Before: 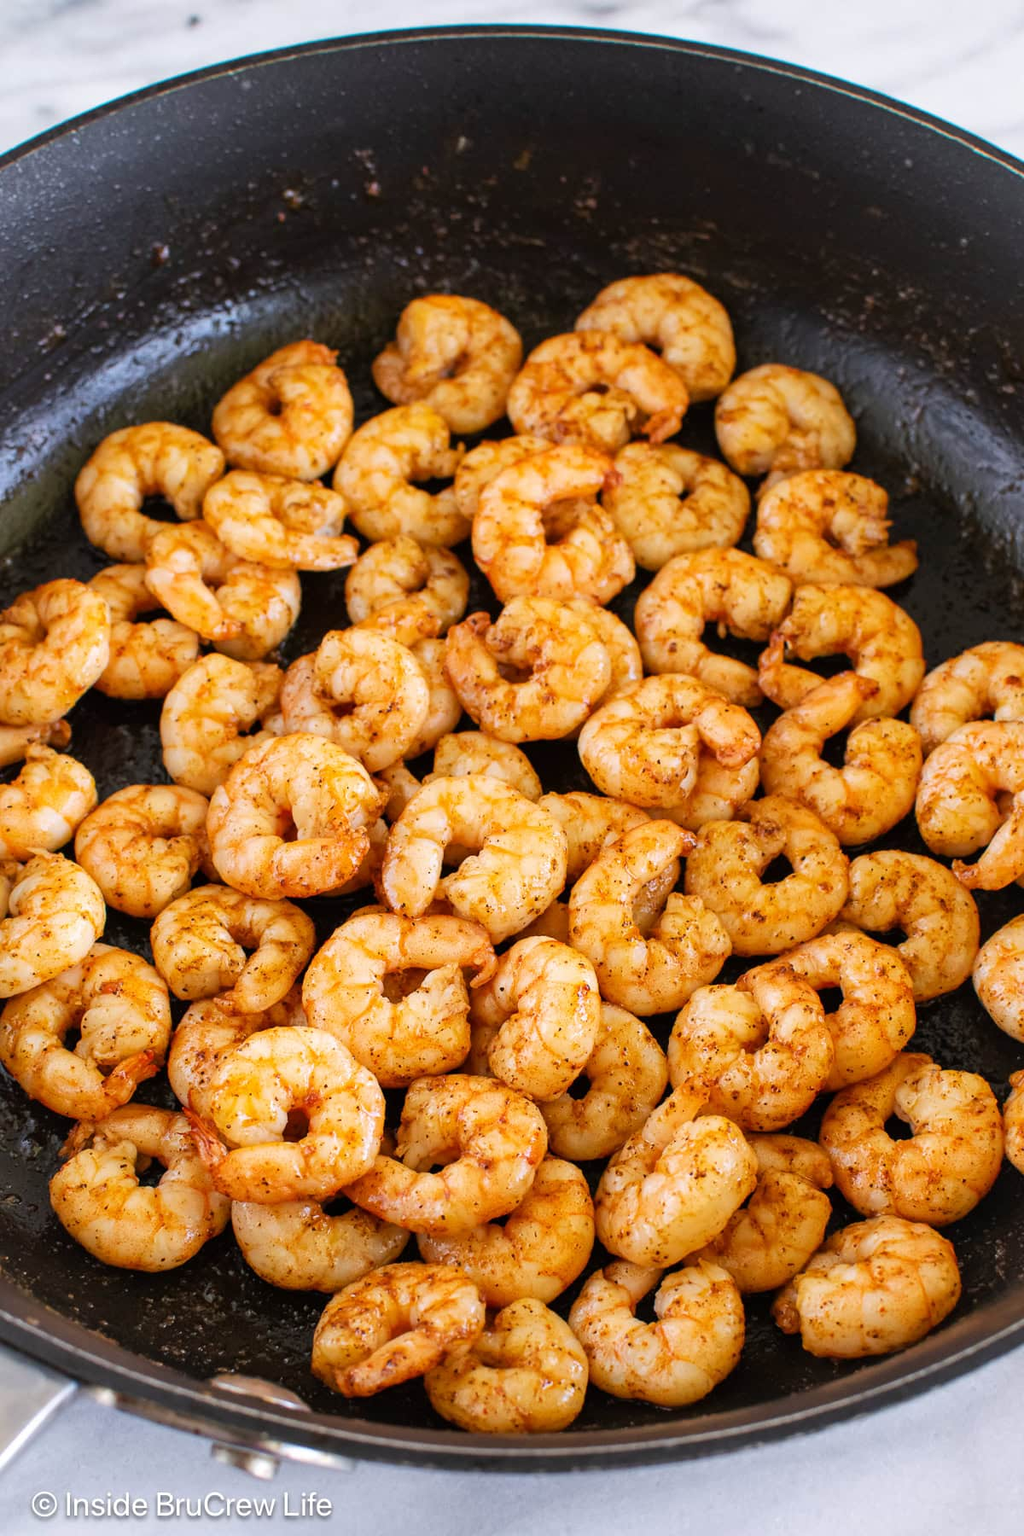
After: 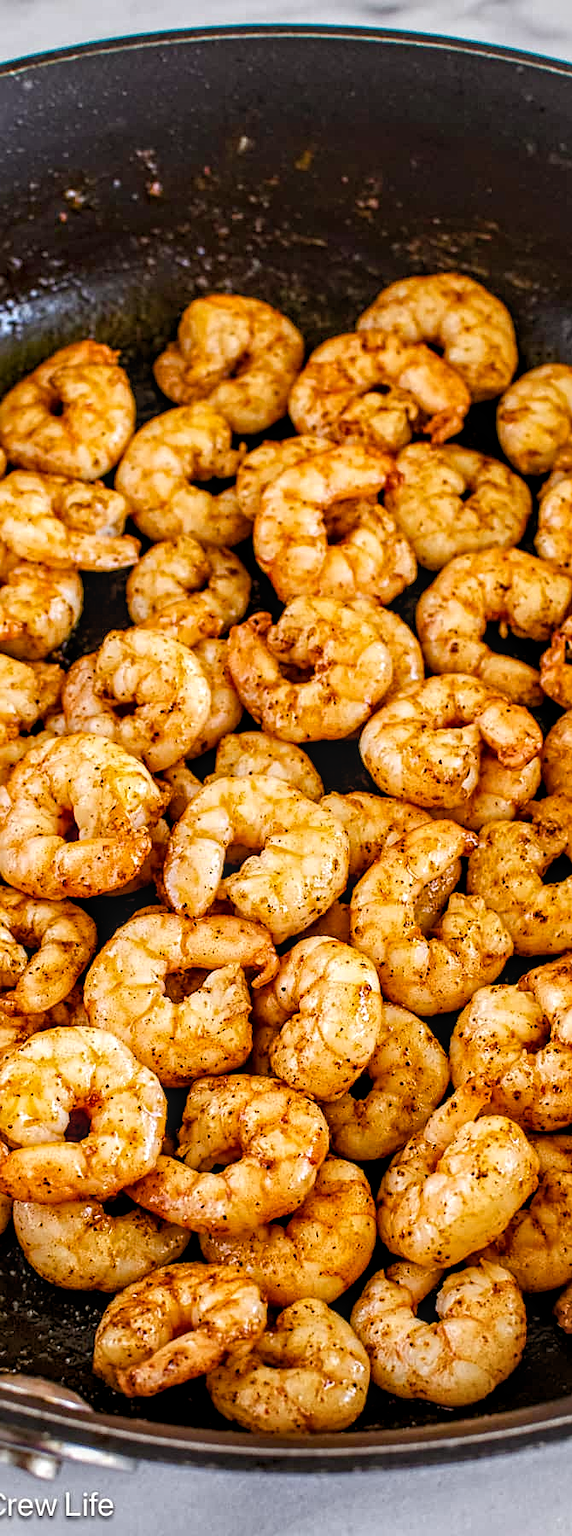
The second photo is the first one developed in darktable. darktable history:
local contrast: on, module defaults
contrast equalizer: y [[0.5, 0.542, 0.583, 0.625, 0.667, 0.708], [0.5 ×6], [0.5 ×6], [0 ×6], [0 ×6]], mix 0.604
exposure: exposure -0.043 EV, compensate highlight preservation false
vignetting: fall-off start 72.15%, fall-off radius 107.28%, center (-0.031, -0.041), width/height ratio 0.734
crop: left 21.407%, right 22.647%
color balance rgb: power › chroma 0.683%, power › hue 60°, perceptual saturation grading › global saturation 20%, perceptual saturation grading › highlights -25.121%, perceptual saturation grading › shadows 50.247%, global vibrance 15.171%
sharpen: amount 0.202
